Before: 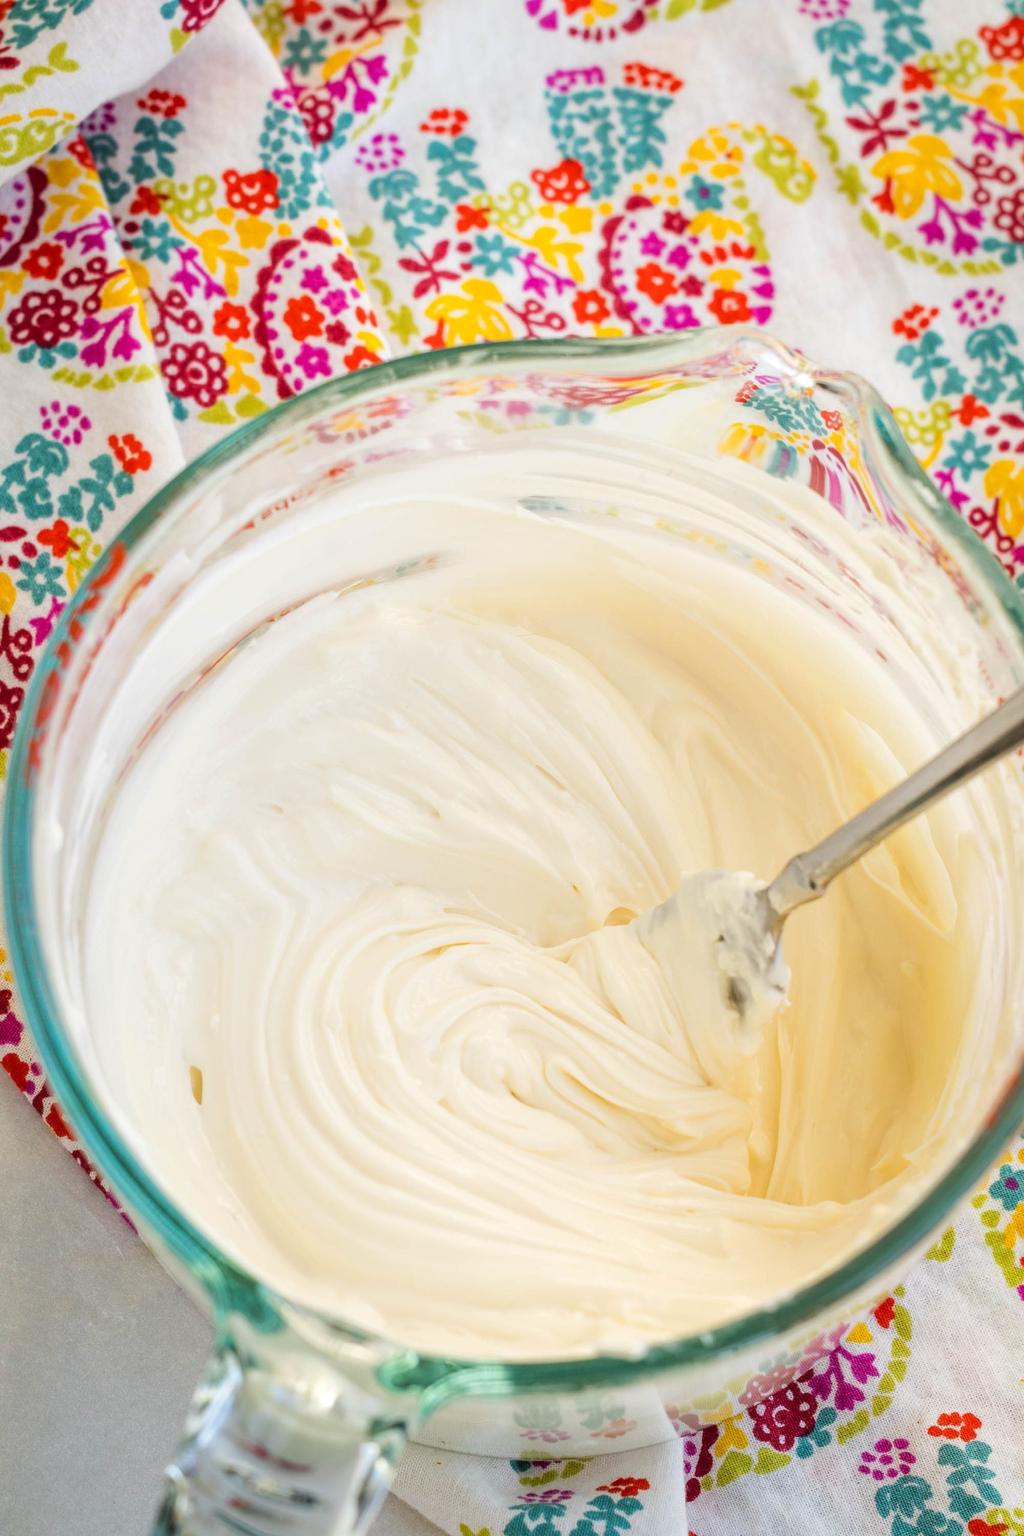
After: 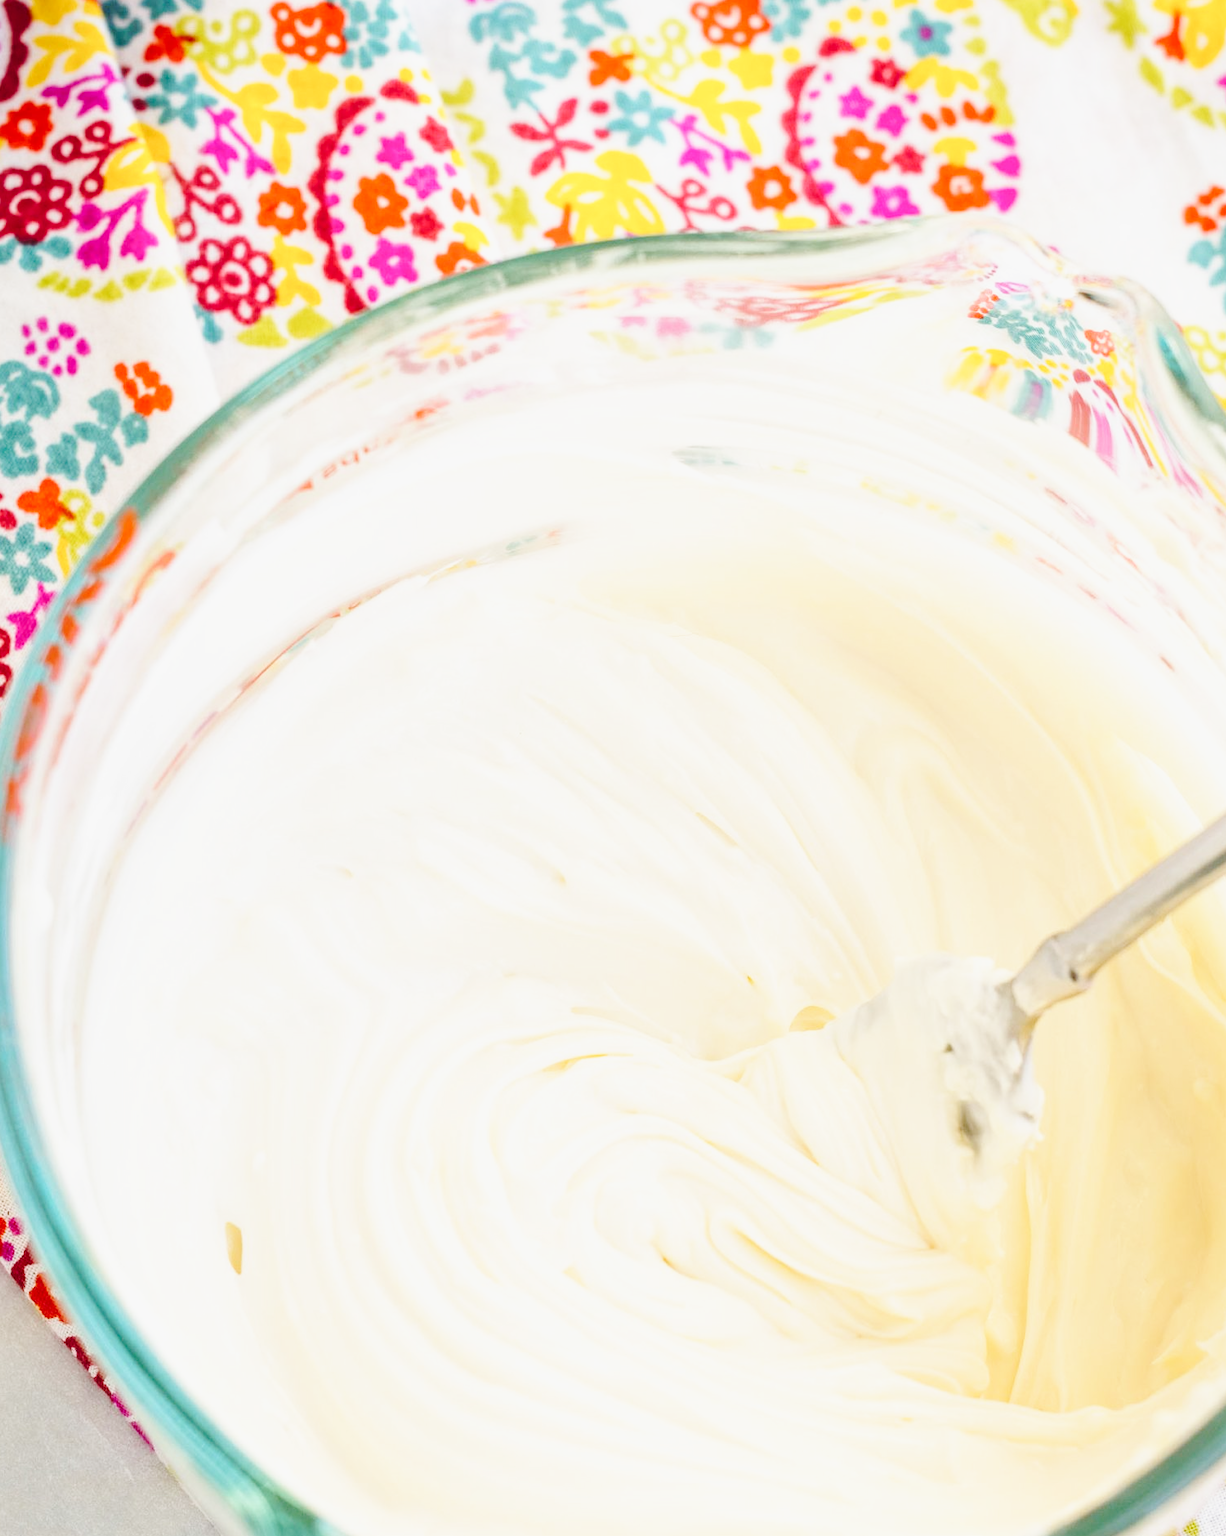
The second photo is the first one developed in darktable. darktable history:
crop and rotate: left 2.457%, top 11.012%, right 9.56%, bottom 15.54%
base curve: curves: ch0 [(0, 0) (0.025, 0.046) (0.112, 0.277) (0.467, 0.74) (0.814, 0.929) (1, 0.942)], preserve colors none
